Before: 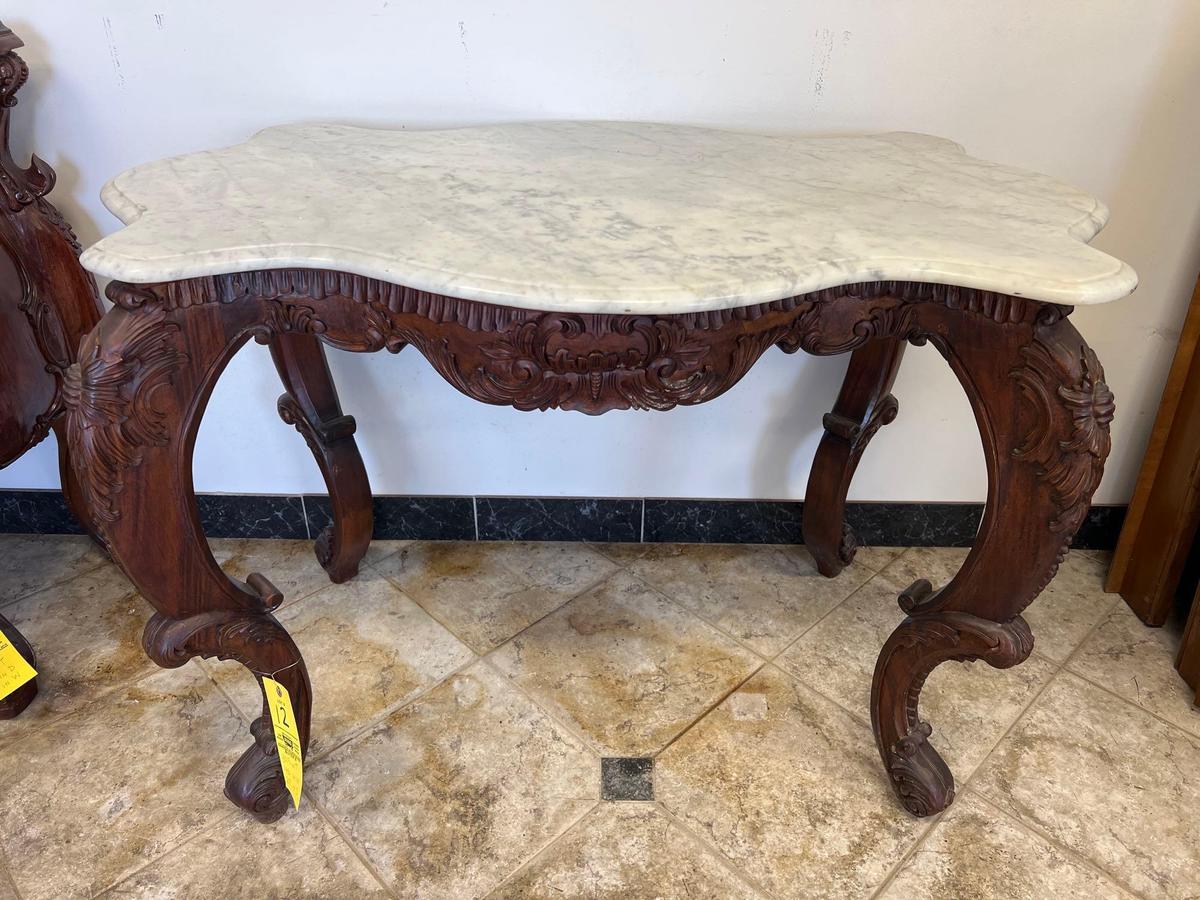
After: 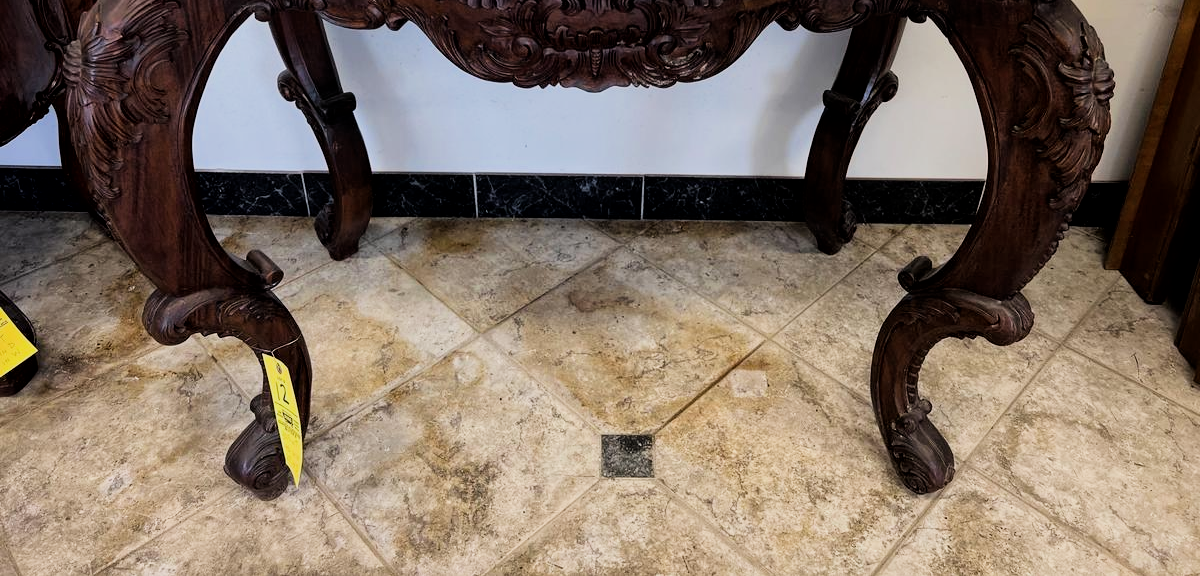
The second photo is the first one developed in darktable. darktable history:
crop and rotate: top 35.907%
local contrast: mode bilateral grid, contrast 19, coarseness 49, detail 119%, midtone range 0.2
filmic rgb: black relative exposure -7.5 EV, white relative exposure 4.99 EV, hardness 3.33, contrast 1.3
